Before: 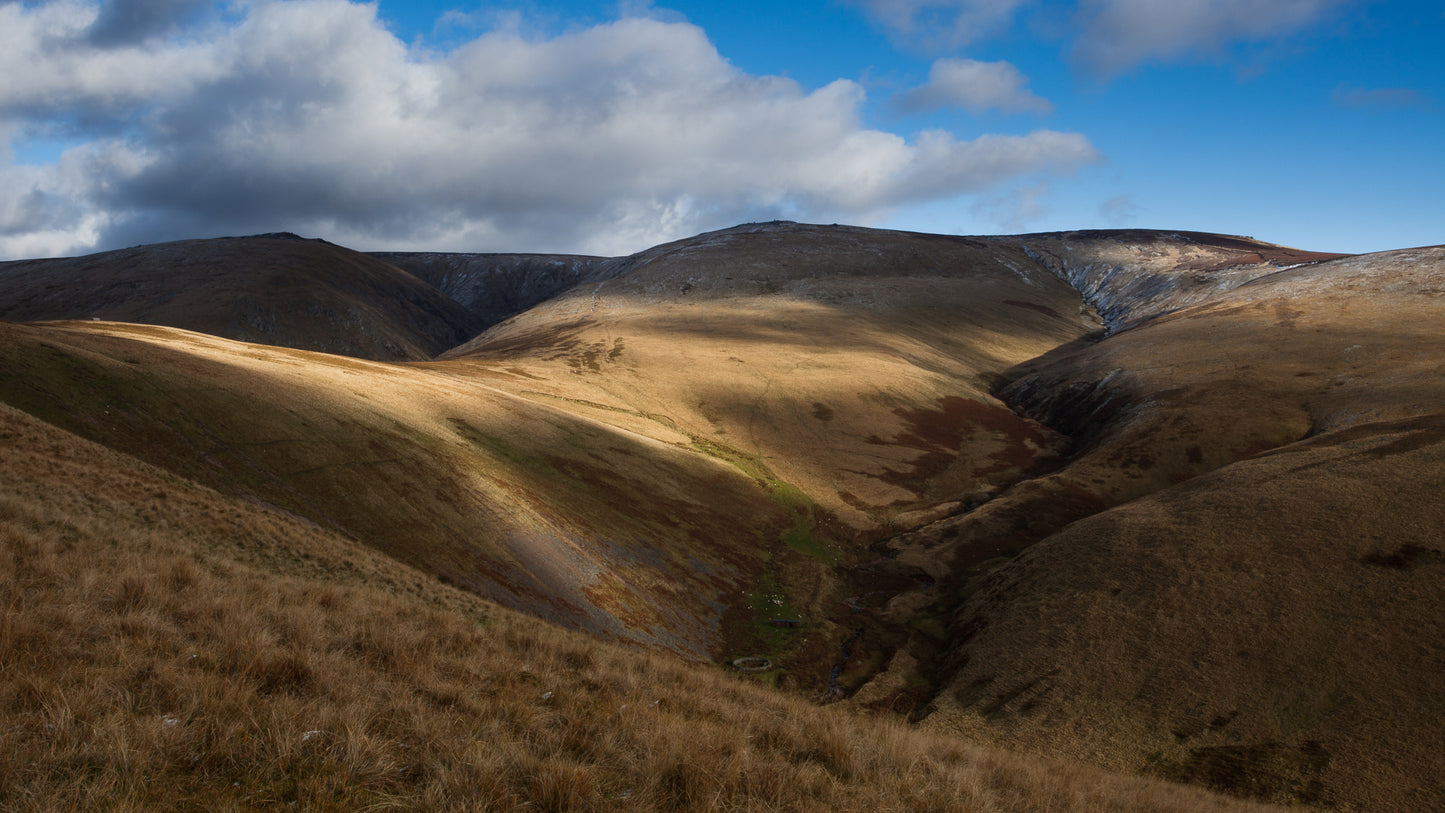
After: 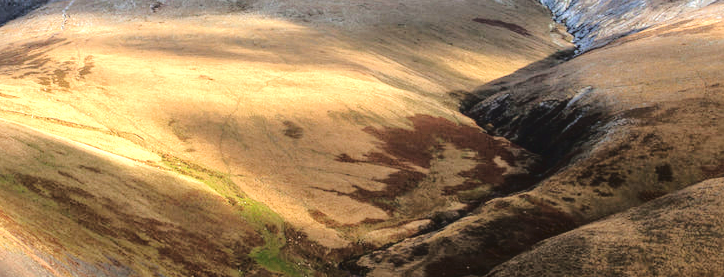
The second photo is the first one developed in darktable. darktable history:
tone curve: curves: ch0 [(0, 0) (0.003, 0.051) (0.011, 0.052) (0.025, 0.055) (0.044, 0.062) (0.069, 0.068) (0.1, 0.077) (0.136, 0.098) (0.177, 0.145) (0.224, 0.223) (0.277, 0.314) (0.335, 0.43) (0.399, 0.518) (0.468, 0.591) (0.543, 0.656) (0.623, 0.726) (0.709, 0.809) (0.801, 0.857) (0.898, 0.918) (1, 1)], color space Lab, linked channels, preserve colors none
local contrast: detail 113%
exposure: black level correction 0, exposure 1.357 EV, compensate highlight preservation false
crop: left 36.714%, top 34.724%, right 13.13%, bottom 31.171%
